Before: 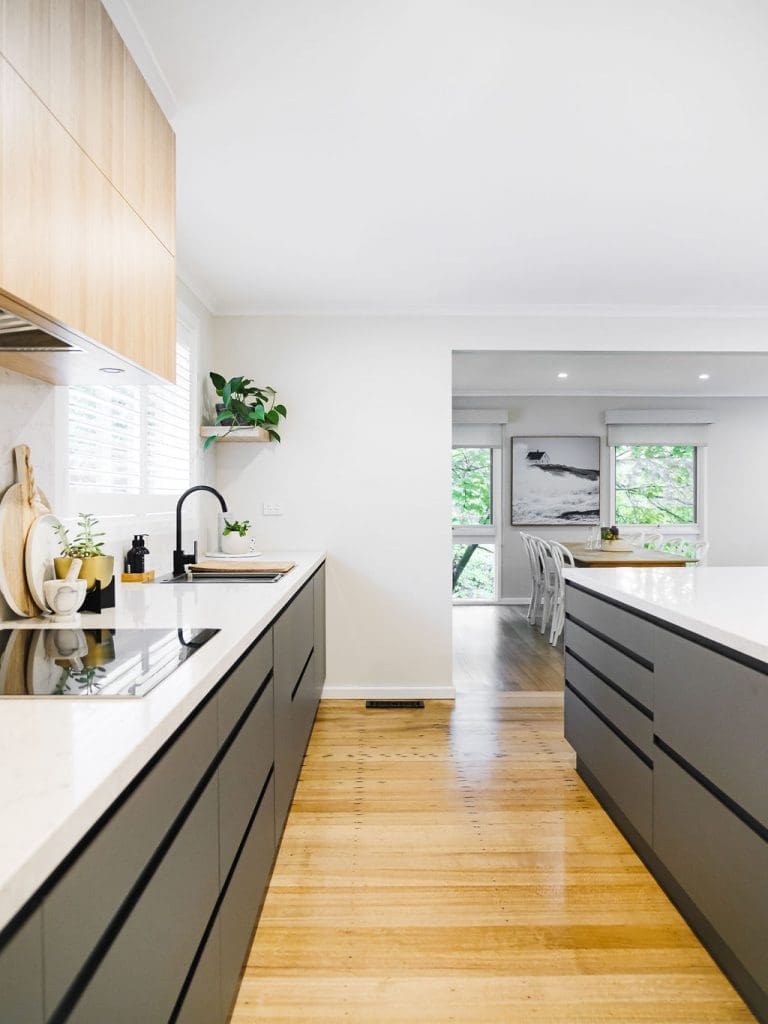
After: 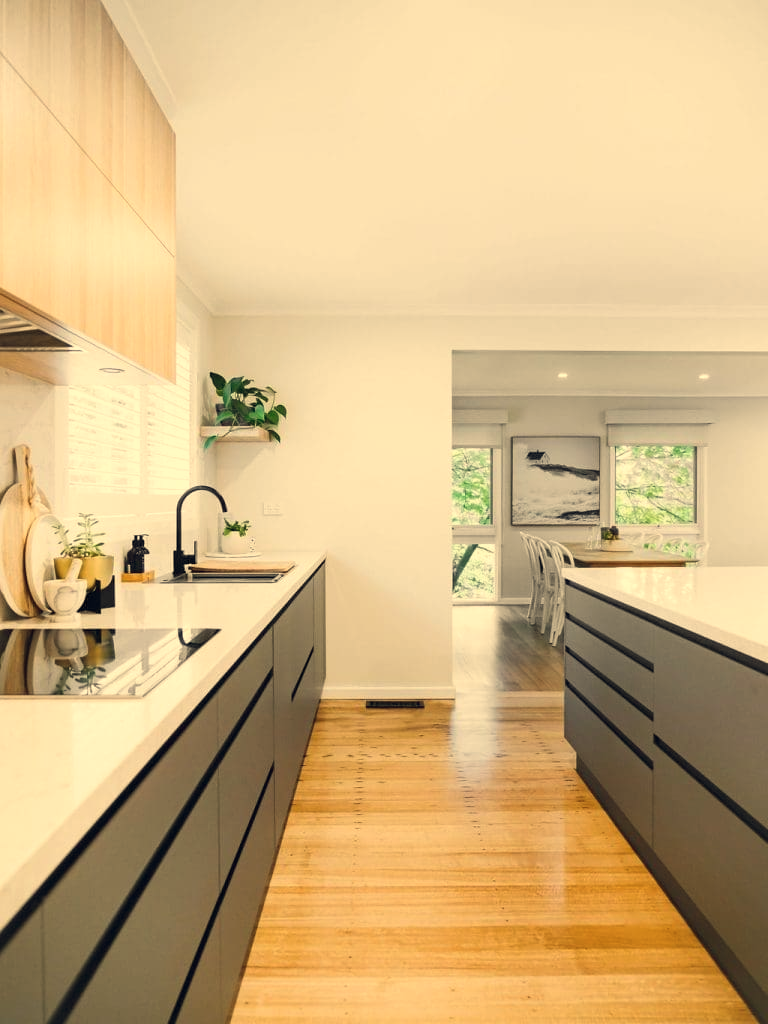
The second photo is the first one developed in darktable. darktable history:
color balance rgb: shadows lift › hue 87.51°, highlights gain › chroma 1.62%, highlights gain › hue 55.1°, global offset › chroma 0.06%, global offset › hue 253.66°, linear chroma grading › global chroma 0.5%
white balance: red 1.08, blue 0.791
